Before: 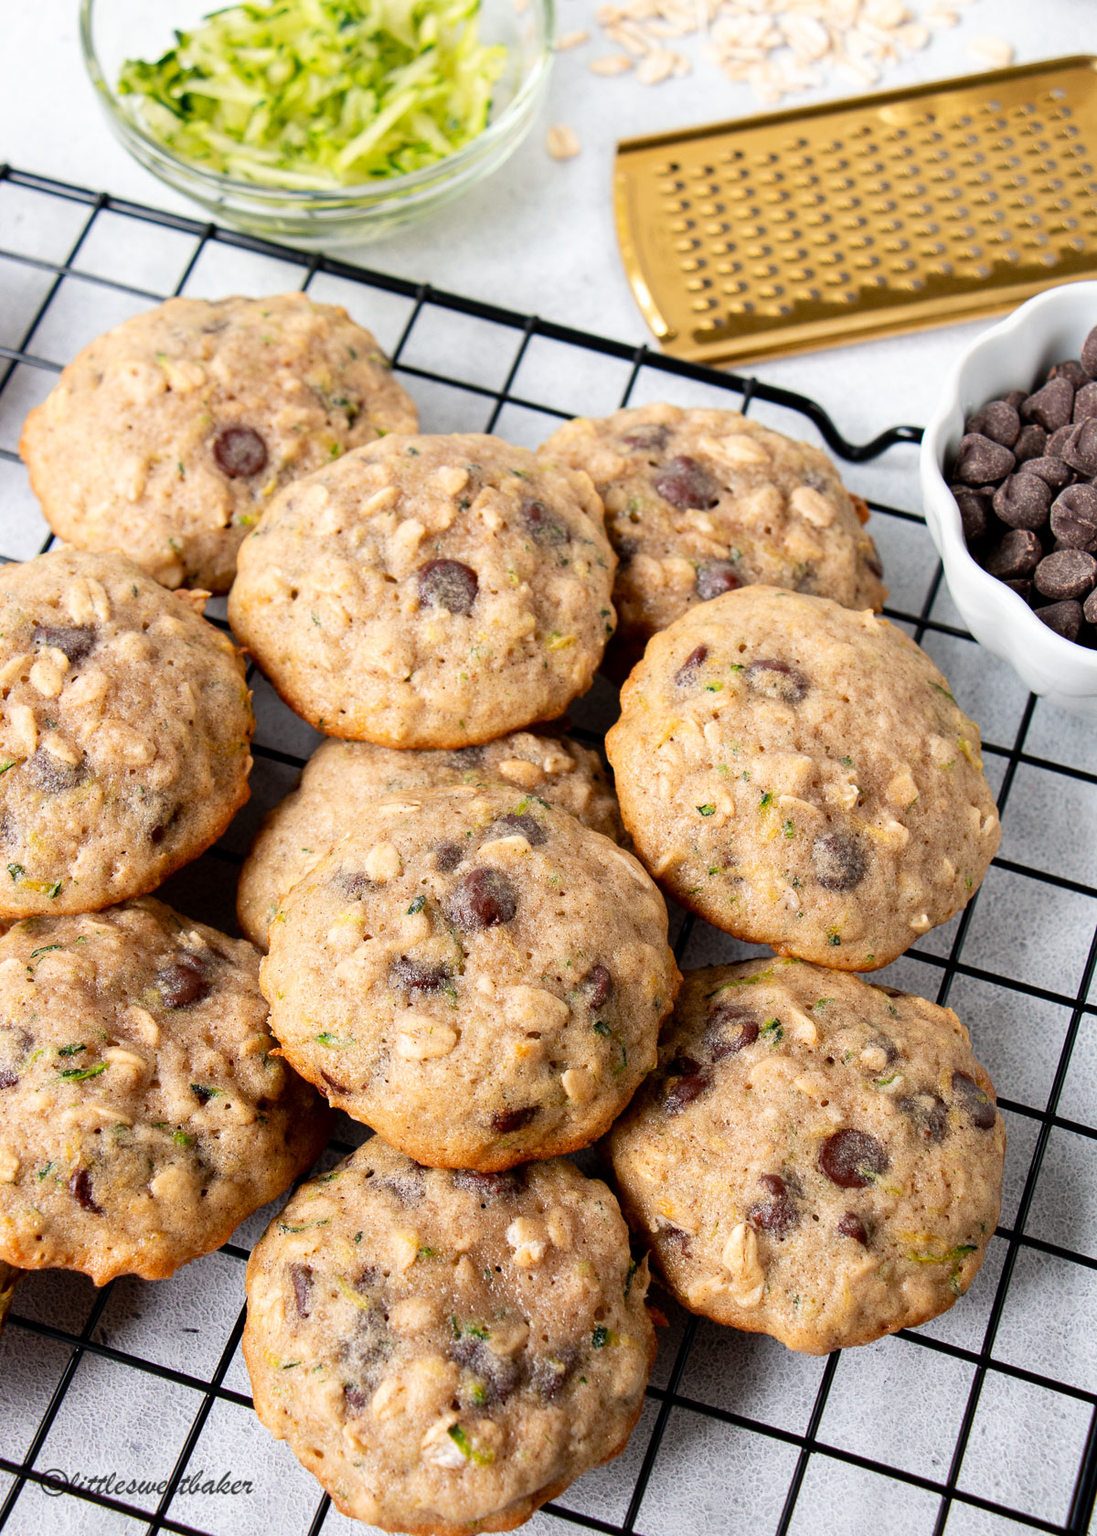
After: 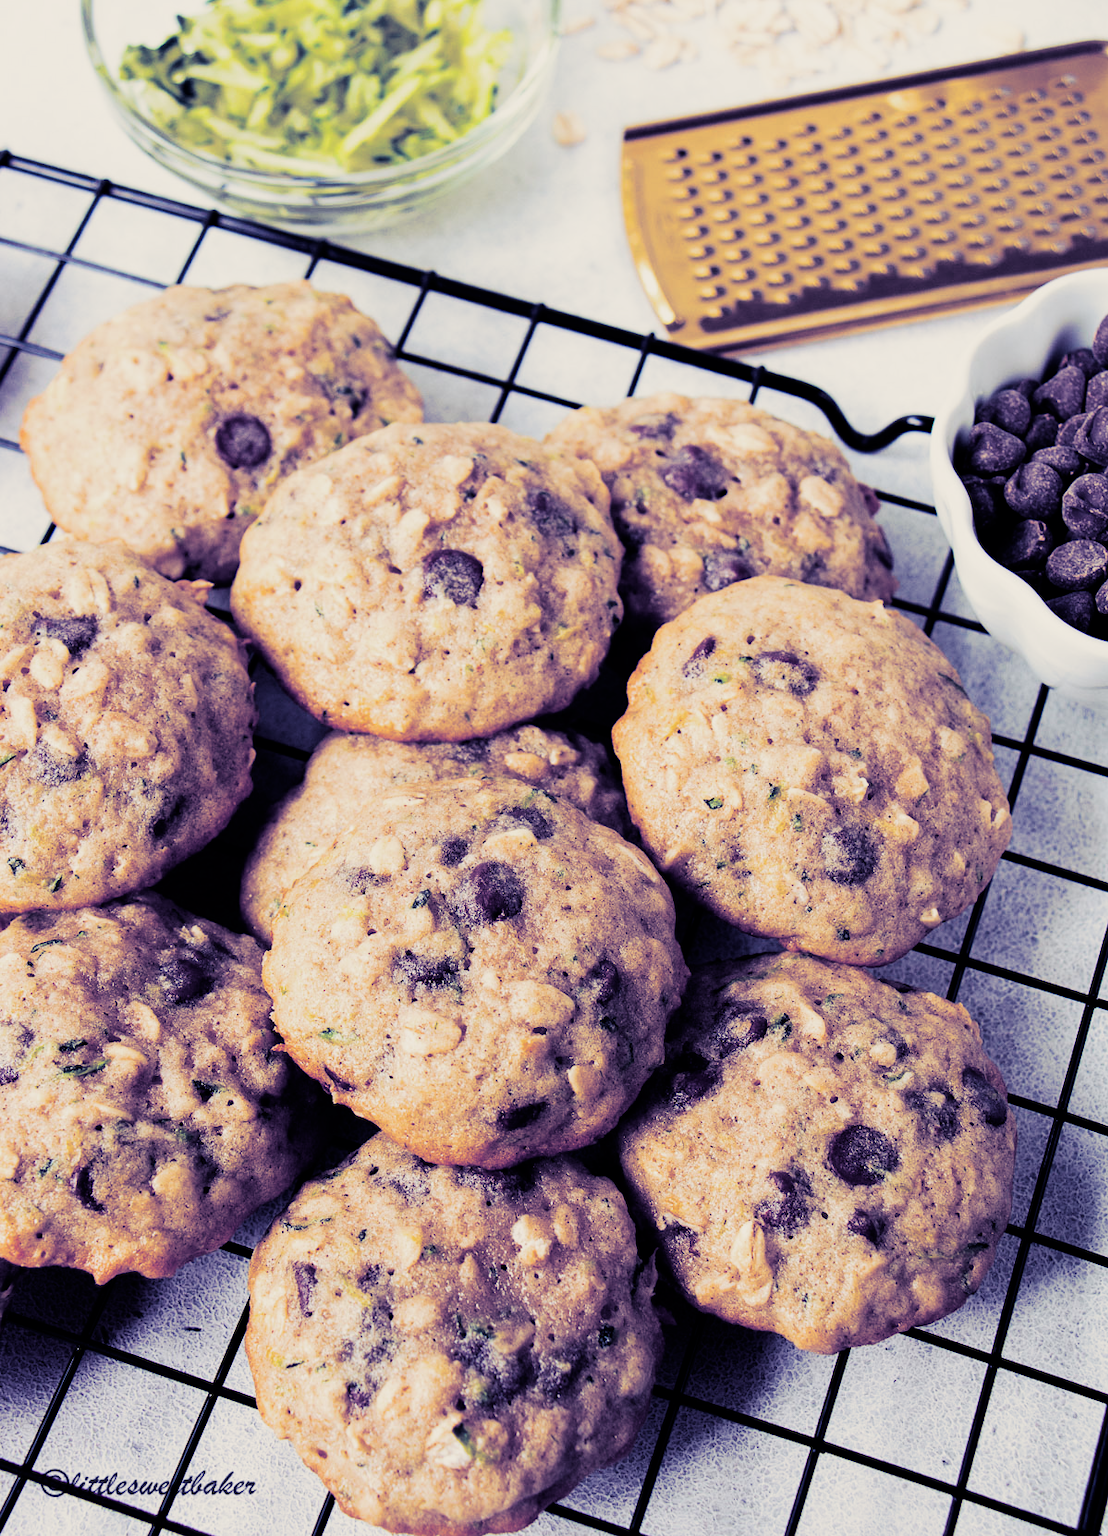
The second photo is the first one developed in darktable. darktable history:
color correction: highlights a* -0.137, highlights b* 0.137
sigmoid: contrast 1.7
split-toning: shadows › hue 242.67°, shadows › saturation 0.733, highlights › hue 45.33°, highlights › saturation 0.667, balance -53.304, compress 21.15%
crop: top 1.049%, right 0.001%
